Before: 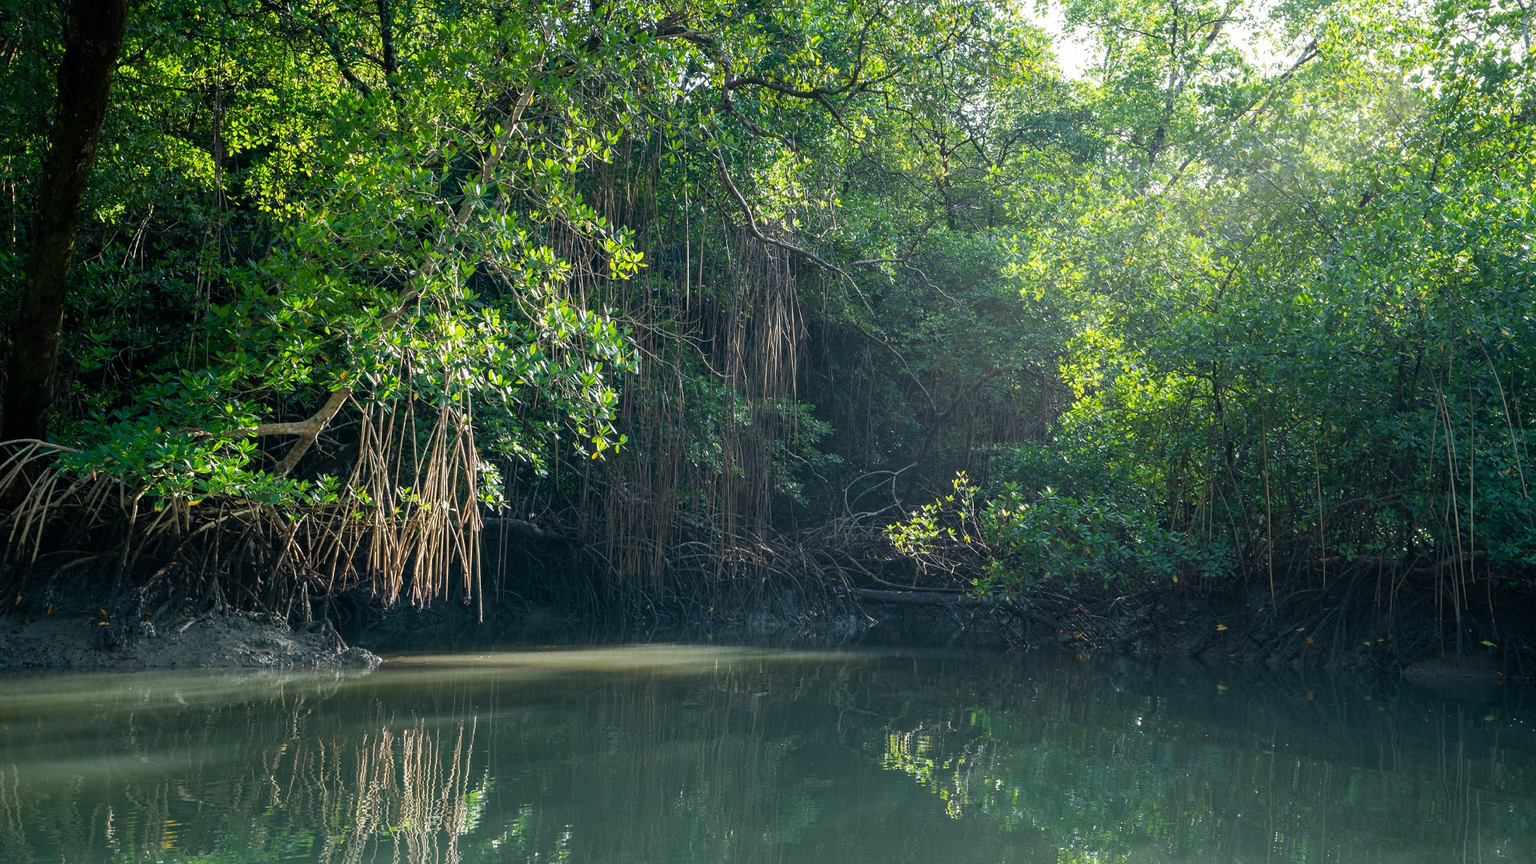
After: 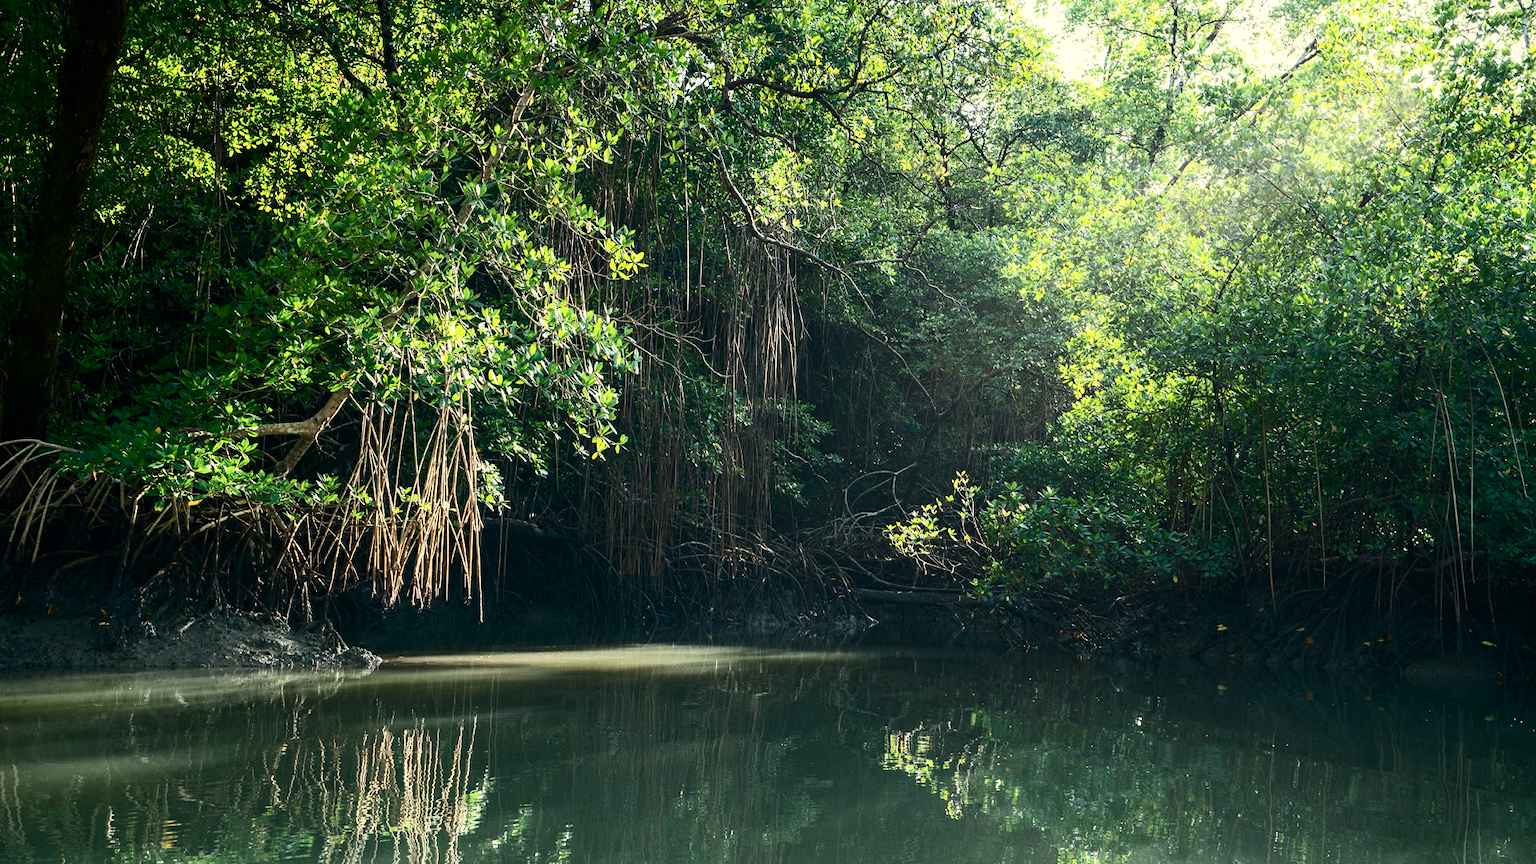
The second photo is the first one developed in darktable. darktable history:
contrast brightness saturation: contrast 0.39, brightness 0.1
white balance: red 1.029, blue 0.92
